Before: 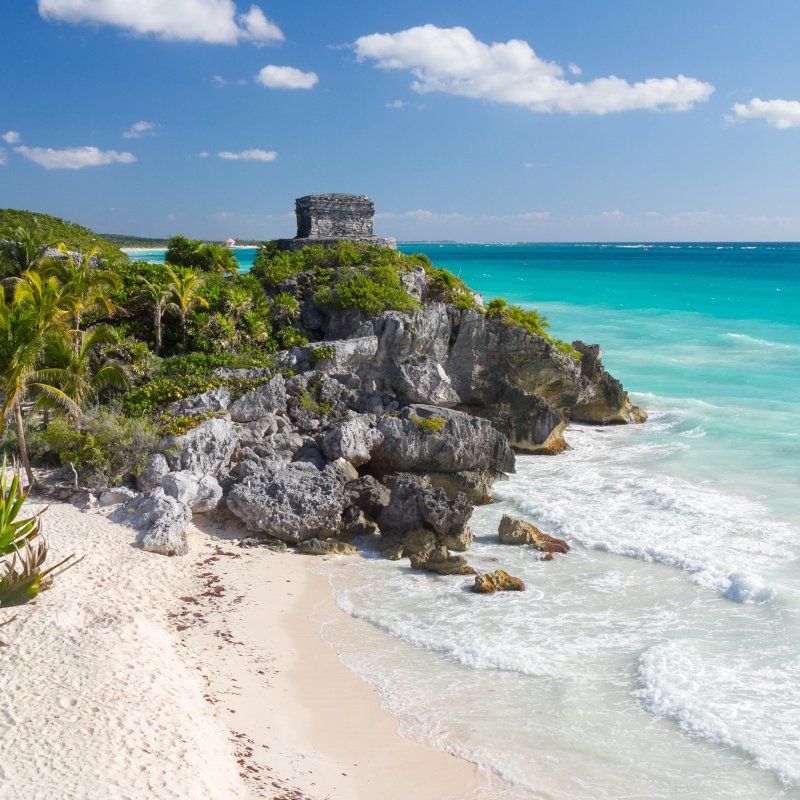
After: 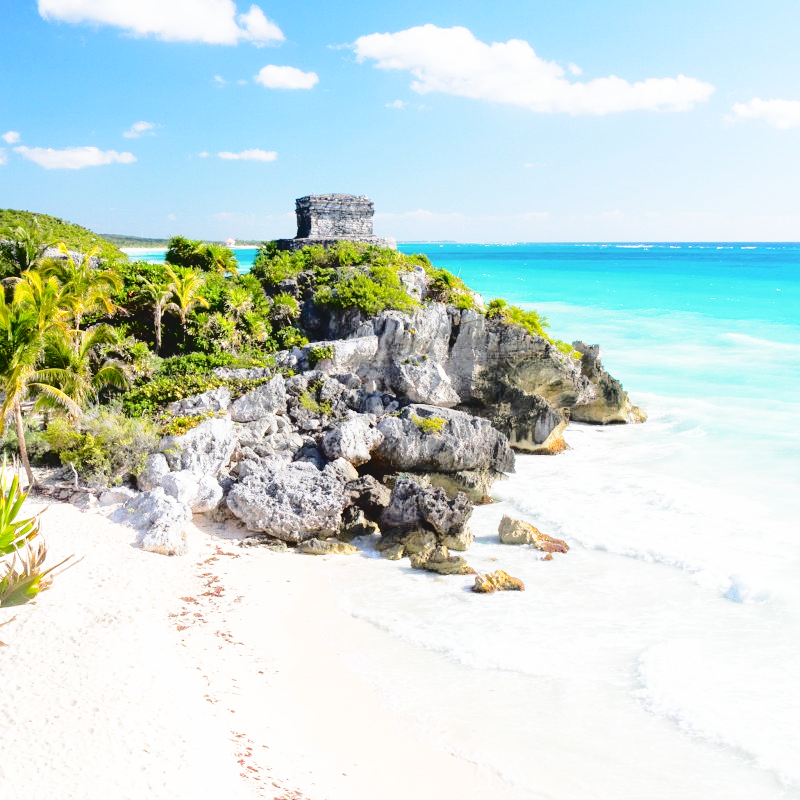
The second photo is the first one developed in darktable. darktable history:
tone curve: curves: ch0 [(0, 0) (0.003, 0.058) (0.011, 0.061) (0.025, 0.065) (0.044, 0.076) (0.069, 0.083) (0.1, 0.09) (0.136, 0.102) (0.177, 0.145) (0.224, 0.196) (0.277, 0.278) (0.335, 0.375) (0.399, 0.486) (0.468, 0.578) (0.543, 0.651) (0.623, 0.717) (0.709, 0.783) (0.801, 0.838) (0.898, 0.91) (1, 1)], color space Lab, independent channels, preserve colors none
base curve: curves: ch0 [(0, 0) (0.012, 0.01) (0.073, 0.168) (0.31, 0.711) (0.645, 0.957) (1, 1)], preserve colors none
